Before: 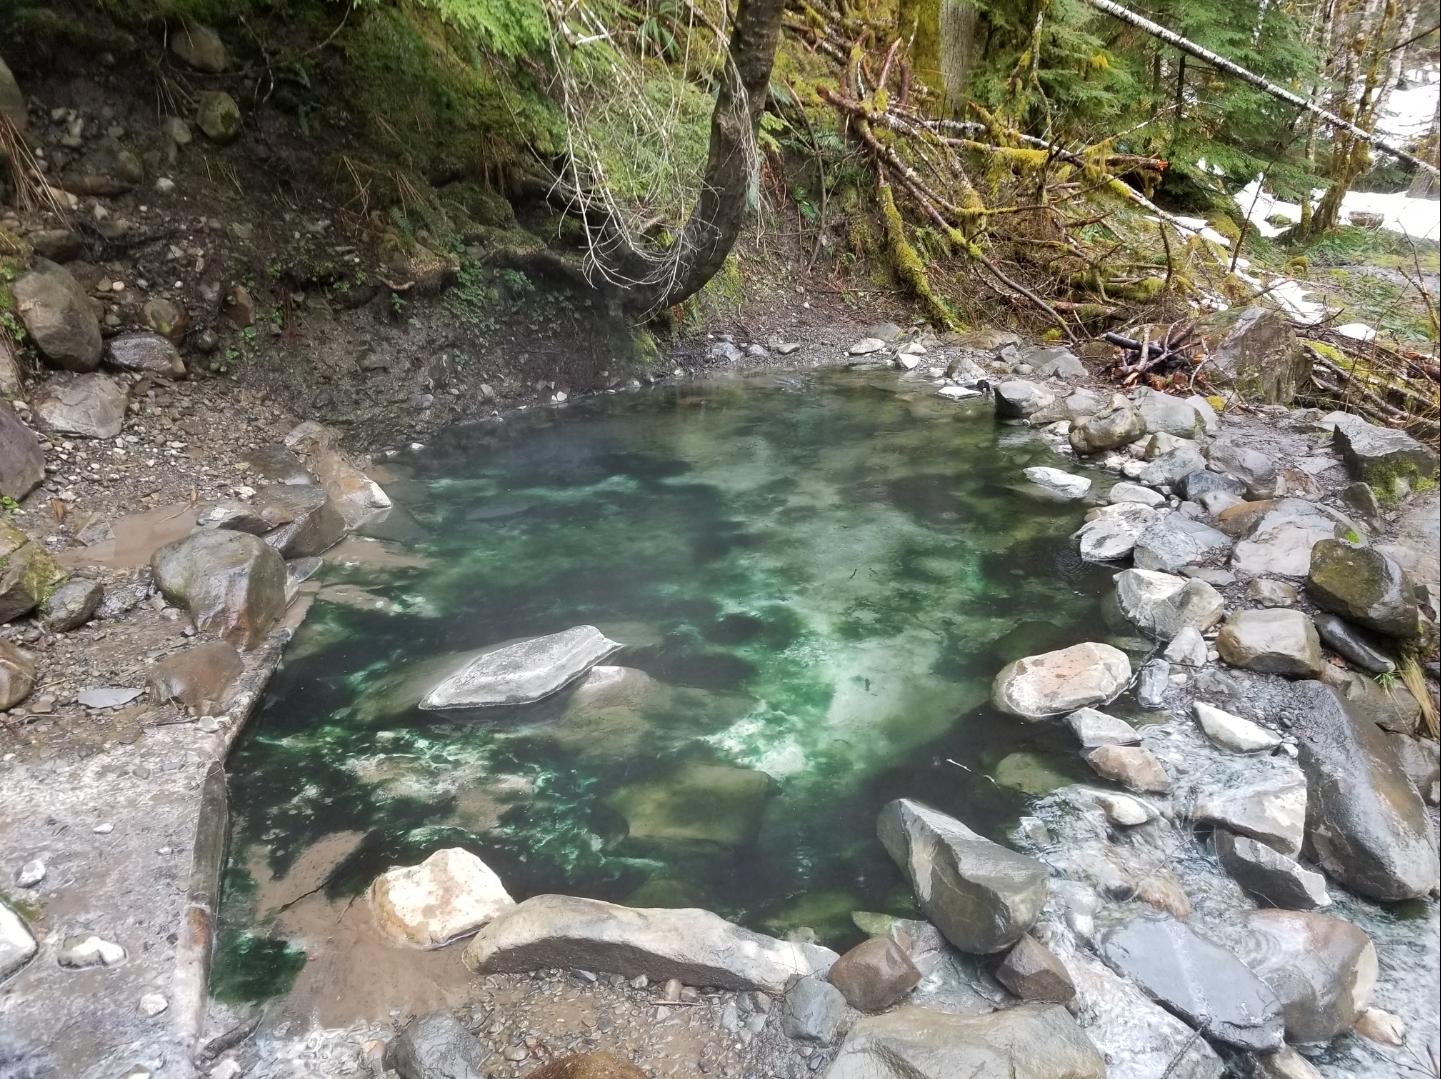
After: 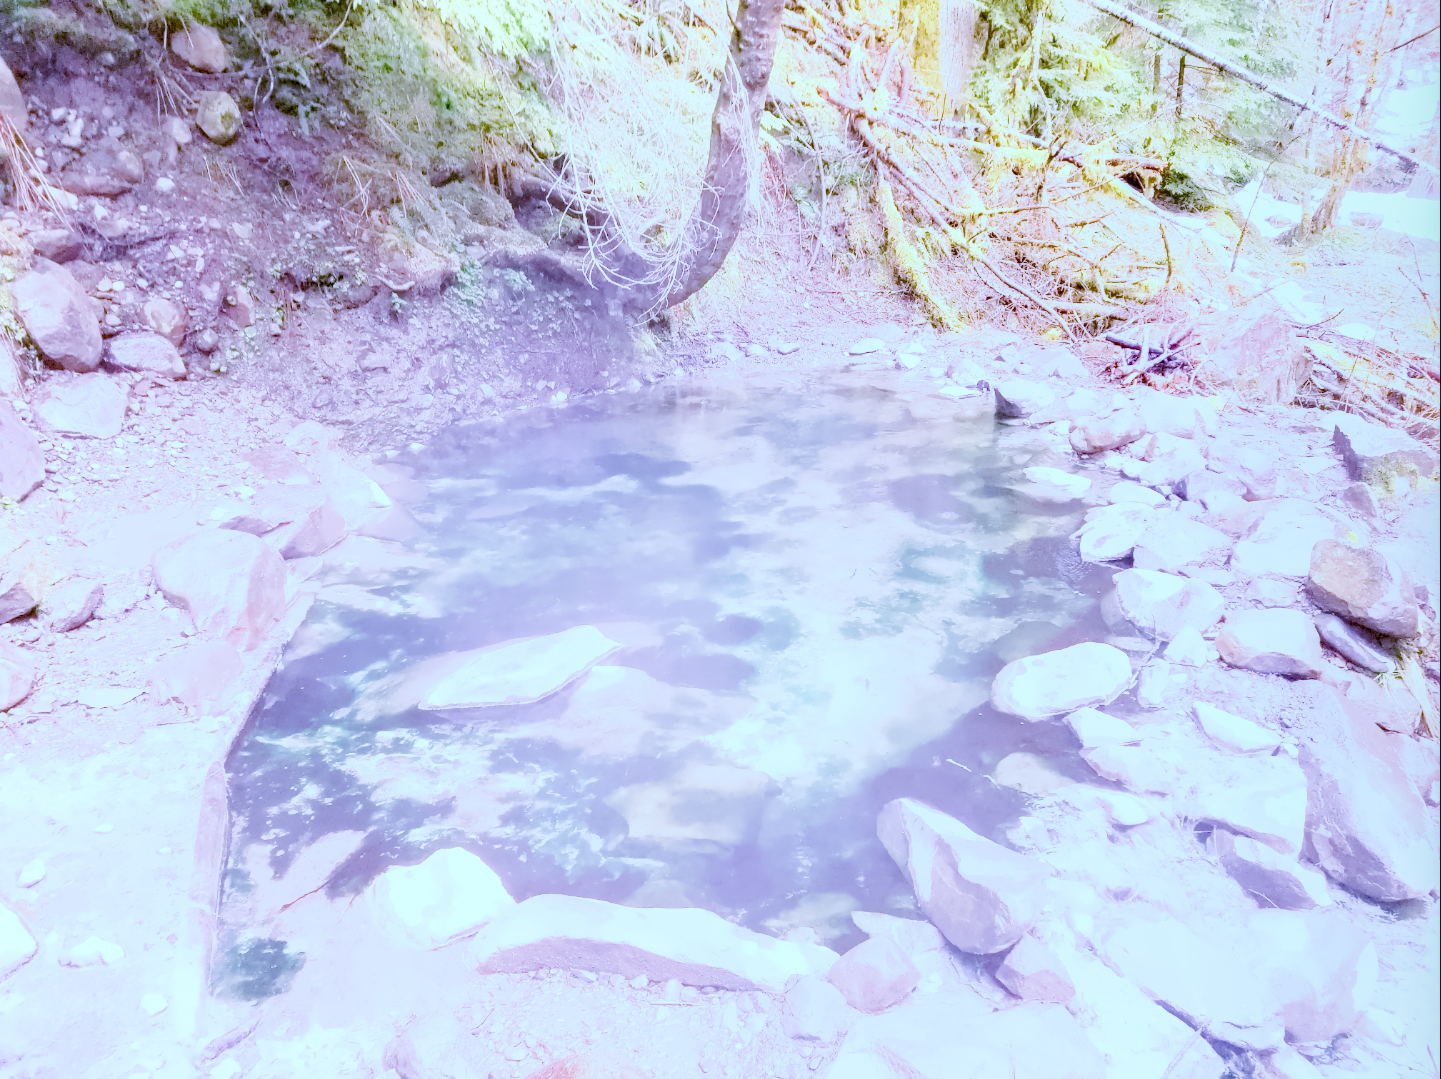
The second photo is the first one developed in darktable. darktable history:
local contrast: on, module defaults
color calibration: illuminant as shot in camera, x 0.358, y 0.373, temperature 4628.91 K
color balance: mode lift, gamma, gain (sRGB), lift [0.997, 0.979, 1.021, 1.011], gamma [1, 1.084, 0.916, 0.998], gain [1, 0.87, 1.13, 1.101], contrast 4.55%, contrast fulcrum 38.24%, output saturation 104.09%
color balance rgb: shadows lift › luminance -7.7%, shadows lift › chroma 2.13%, shadows lift › hue 200.79°, power › luminance -7.77%, power › chroma 2.27%, power › hue 220.69°, highlights gain › luminance 15.15%, highlights gain › chroma 4%, highlights gain › hue 209.35°, global offset › luminance -0.21%, global offset › chroma 0.27%, perceptual saturation grading › global saturation 24.42%, perceptual saturation grading › highlights -24.42%, perceptual saturation grading › mid-tones 24.42%, perceptual saturation grading › shadows 40%, perceptual brilliance grading › global brilliance -5%, perceptual brilliance grading › highlights 24.42%, perceptual brilliance grading › mid-tones 7%, perceptual brilliance grading › shadows -5%
denoise (profiled): preserve shadows 1.52, scattering 0.002, a [-1, 0, 0], compensate highlight preservation false
exposure: black level correction 0, exposure 0.7 EV, compensate exposure bias true, compensate highlight preservation false
filmic rgb: black relative exposure -7.15 EV, white relative exposure 5.36 EV, hardness 3.02
haze removal: compatibility mode true, adaptive false
highlight reconstruction: method reconstruct in LCh
hot pixels: on, module defaults
lens correction: scale 1, crop 1, focal 16, aperture 5.6, distance 1000, camera "Canon EOS RP", lens "Canon RF 16mm F2.8 STM"
shadows and highlights: shadows 0, highlights 40
white balance: red 2.229, blue 1.46
tone equalizer: -8 EV 0.25 EV, -7 EV 0.417 EV, -6 EV 0.417 EV, -5 EV 0.25 EV, -3 EV -0.25 EV, -2 EV -0.417 EV, -1 EV -0.417 EV, +0 EV -0.25 EV, edges refinement/feathering 500, mask exposure compensation -1.57 EV, preserve details guided filter
velvia: on, module defaults
